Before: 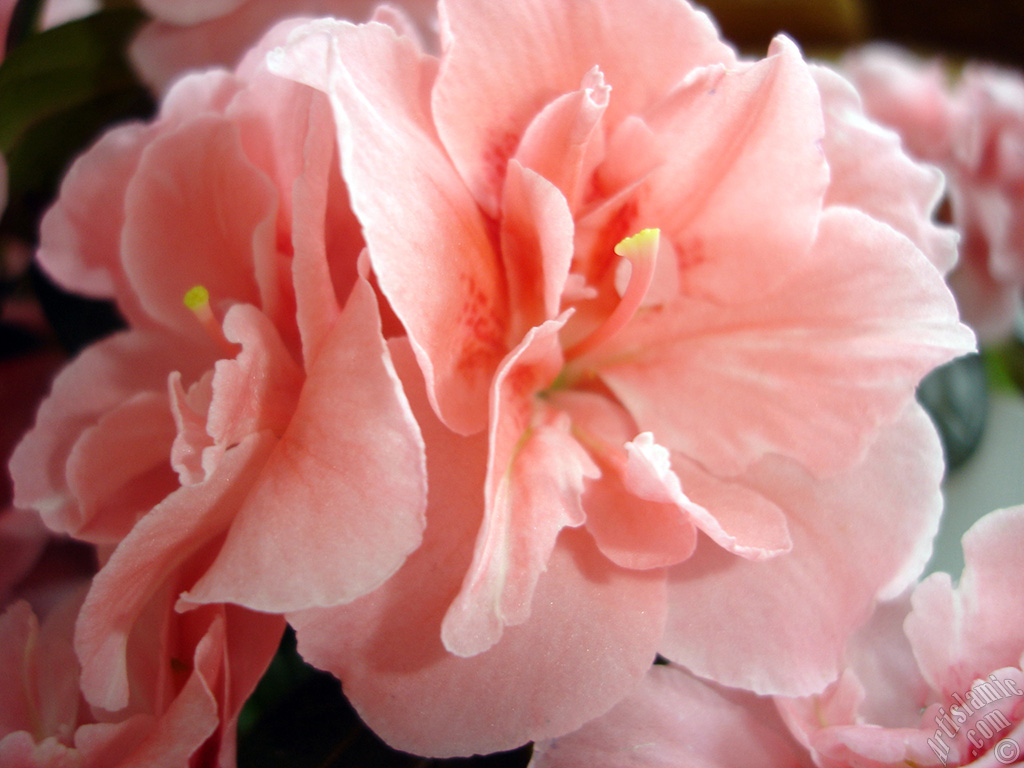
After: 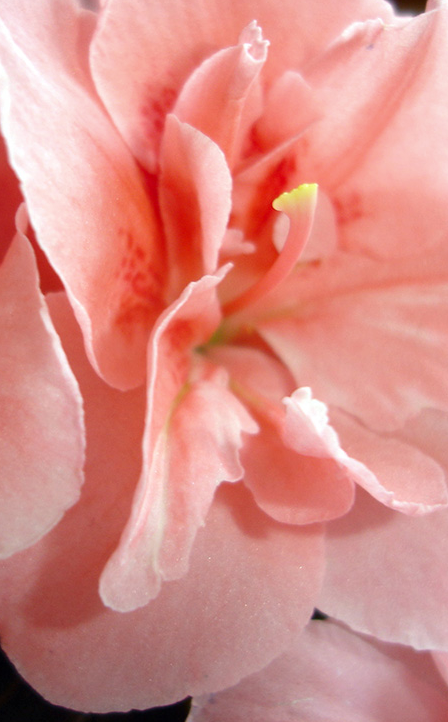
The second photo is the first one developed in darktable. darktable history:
crop: left 33.485%, top 5.942%, right 22.747%
shadows and highlights: shadows 31.96, highlights -32.29, soften with gaussian
